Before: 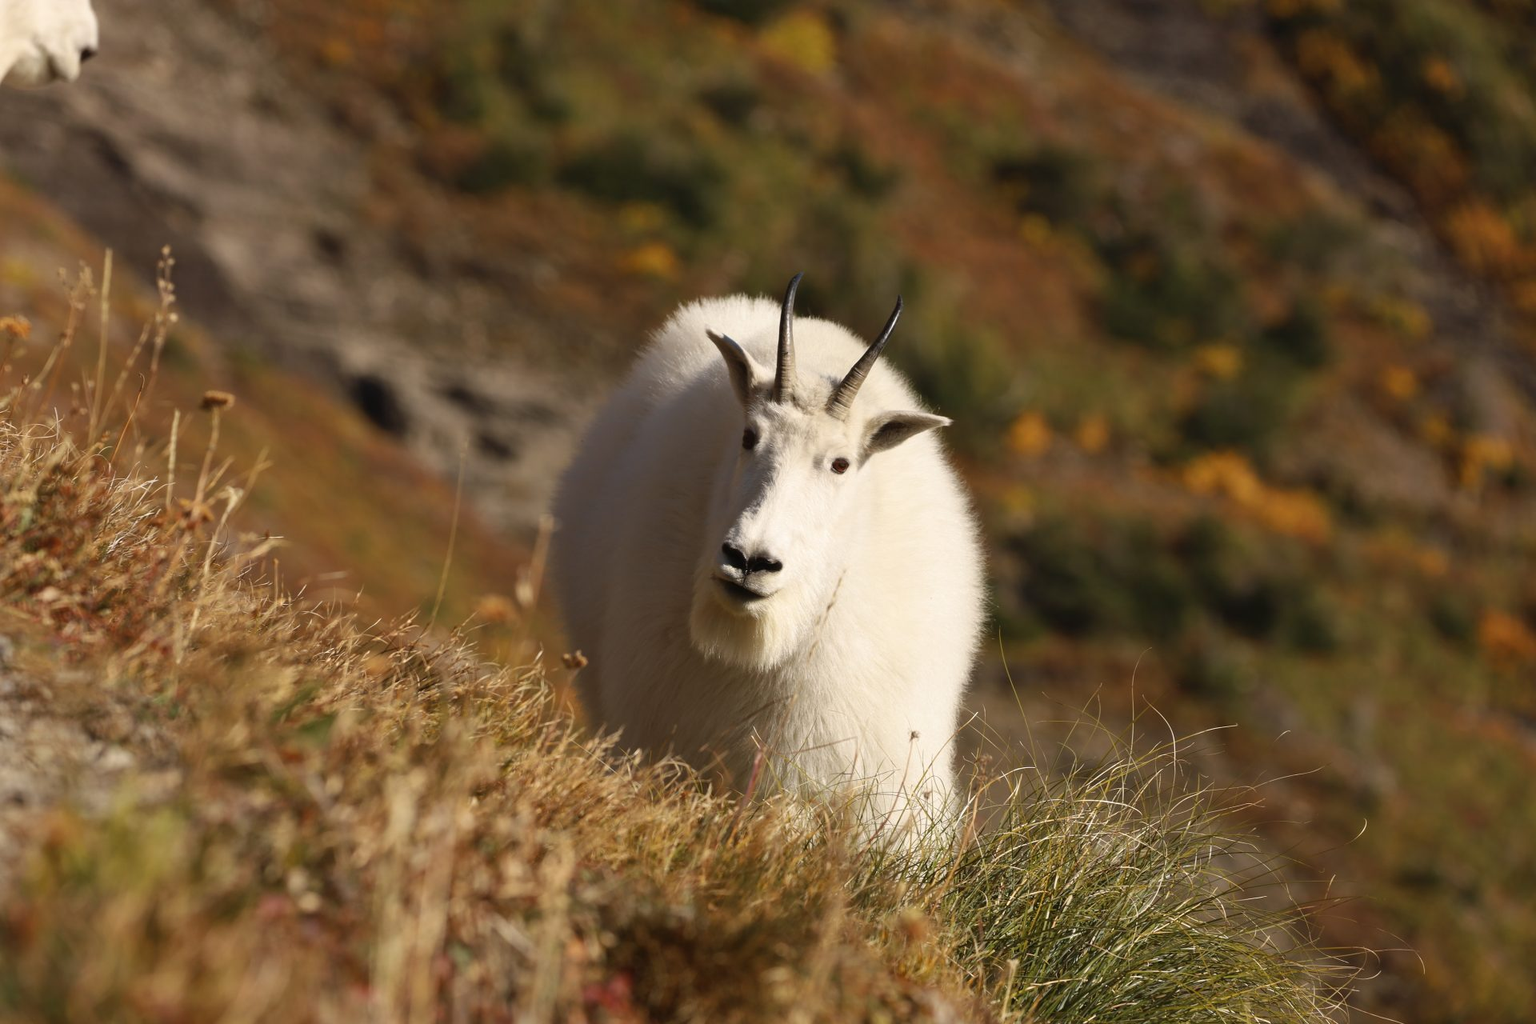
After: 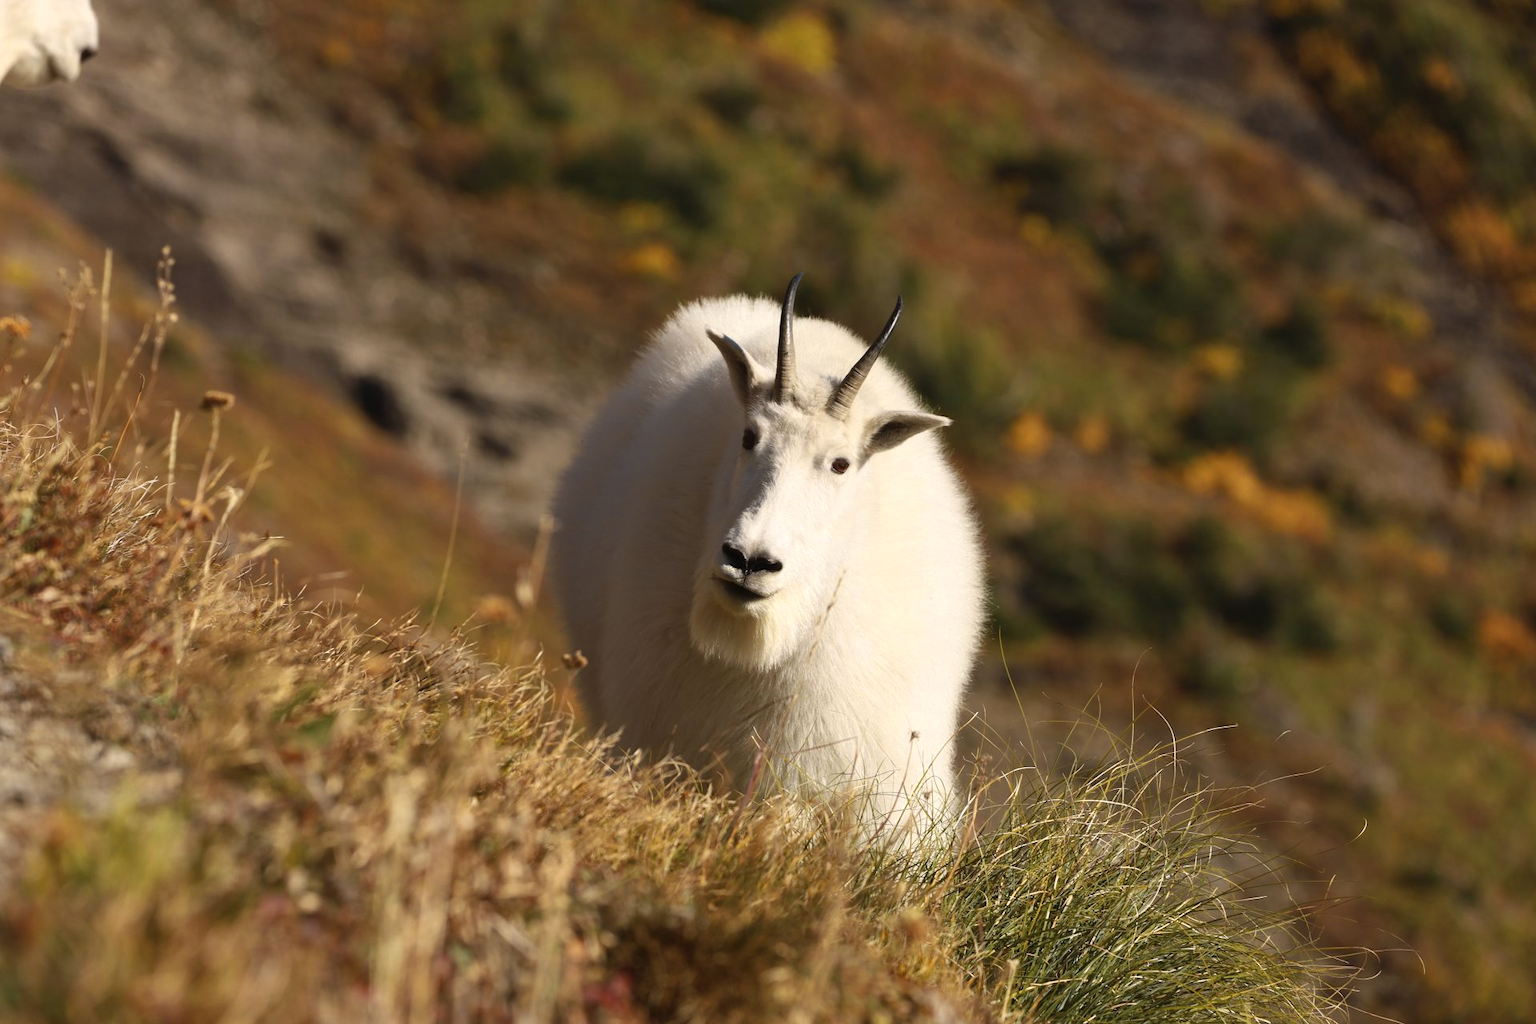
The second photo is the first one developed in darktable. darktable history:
color zones: curves: ch0 [(0.004, 0.306) (0.107, 0.448) (0.252, 0.656) (0.41, 0.398) (0.595, 0.515) (0.768, 0.628)]; ch1 [(0.07, 0.323) (0.151, 0.452) (0.252, 0.608) (0.346, 0.221) (0.463, 0.189) (0.61, 0.368) (0.735, 0.395) (0.921, 0.412)]; ch2 [(0, 0.476) (0.132, 0.512) (0.243, 0.512) (0.397, 0.48) (0.522, 0.376) (0.634, 0.536) (0.761, 0.46)], mix -60.72%
